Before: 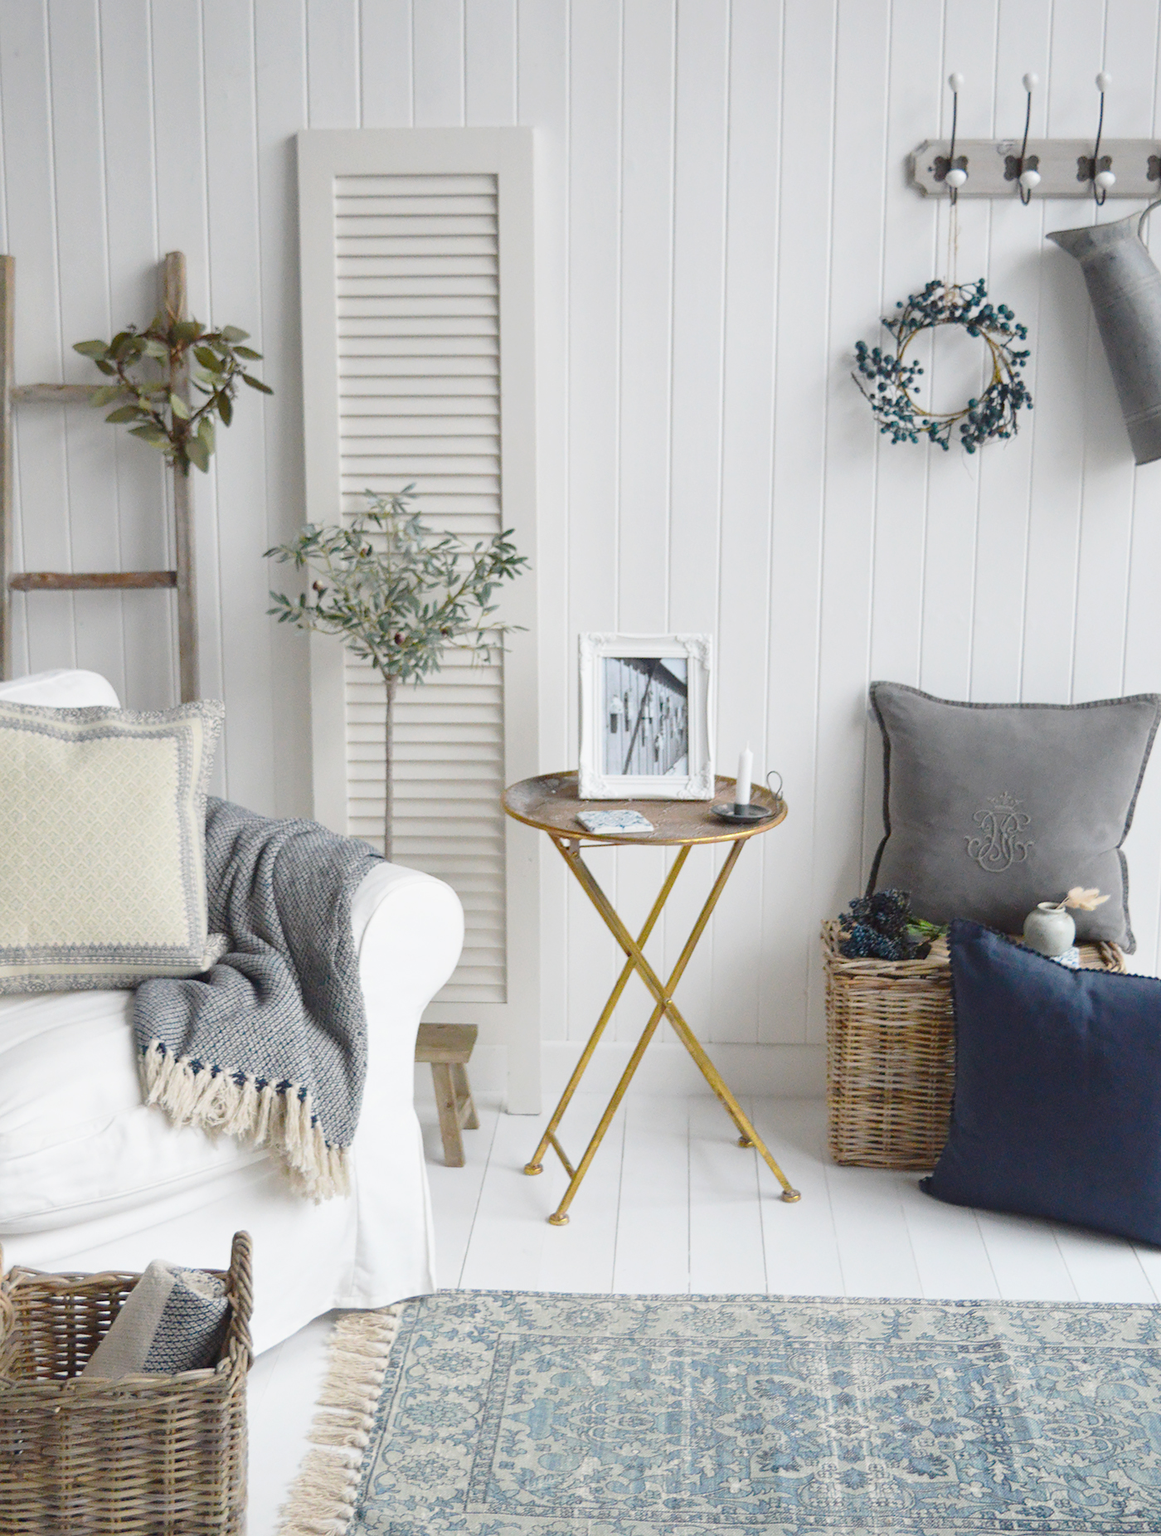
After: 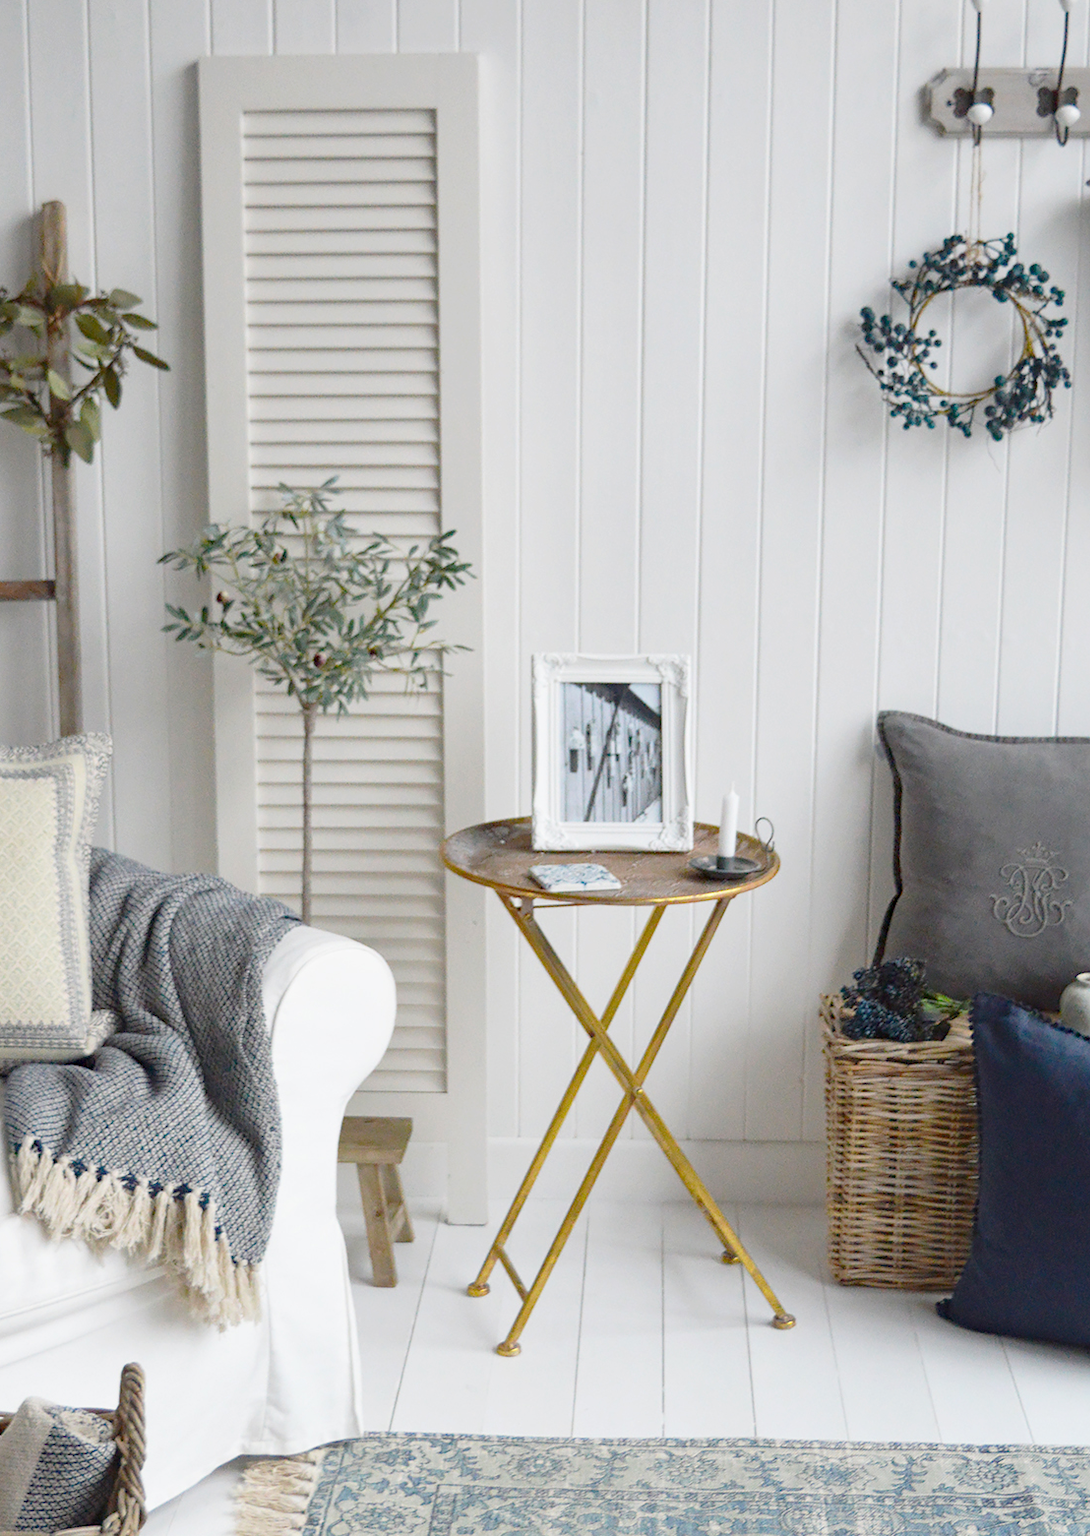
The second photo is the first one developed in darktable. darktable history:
crop: left 11.225%, top 5.381%, right 9.565%, bottom 10.314%
haze removal: compatibility mode true, adaptive false
